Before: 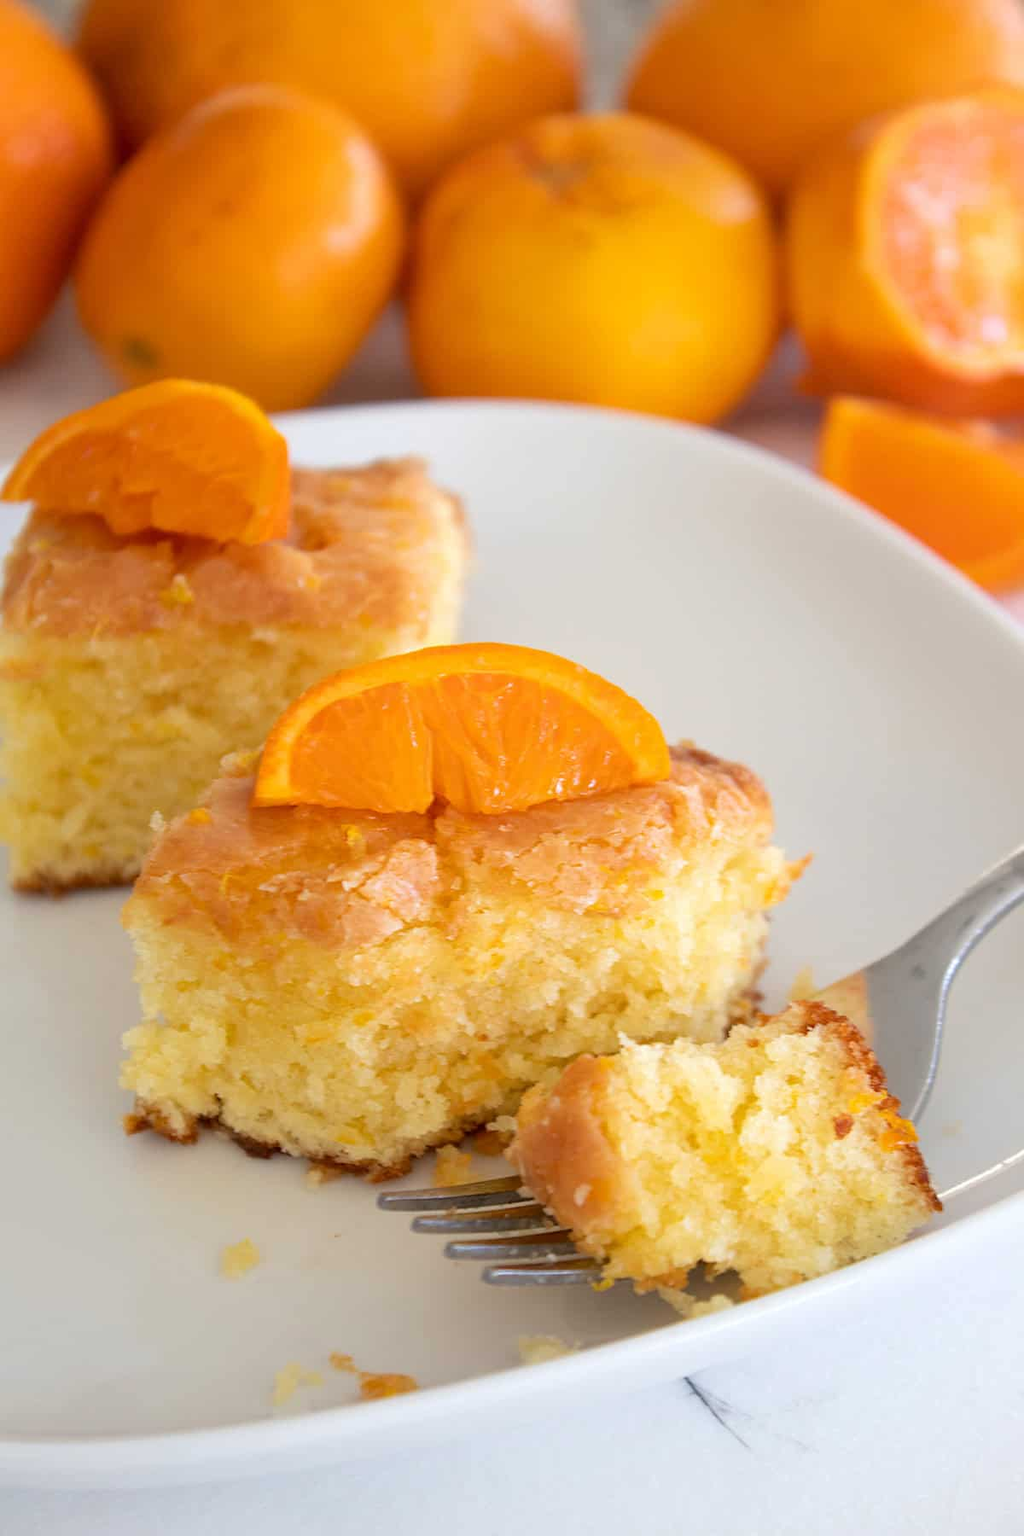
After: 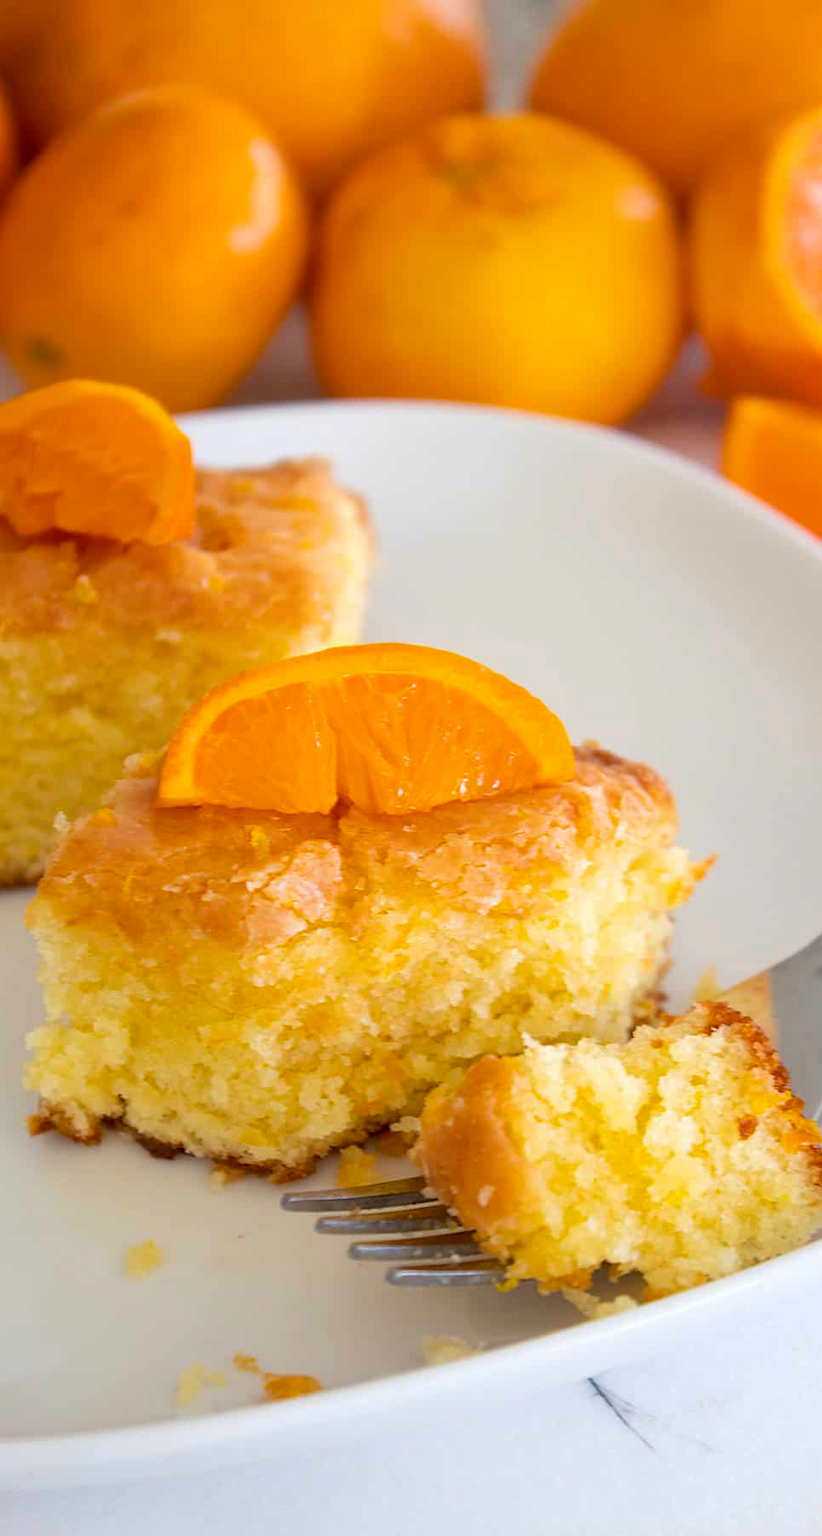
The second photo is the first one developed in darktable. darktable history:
color balance rgb: perceptual saturation grading › global saturation 16.792%
crop and rotate: left 9.48%, right 10.248%
